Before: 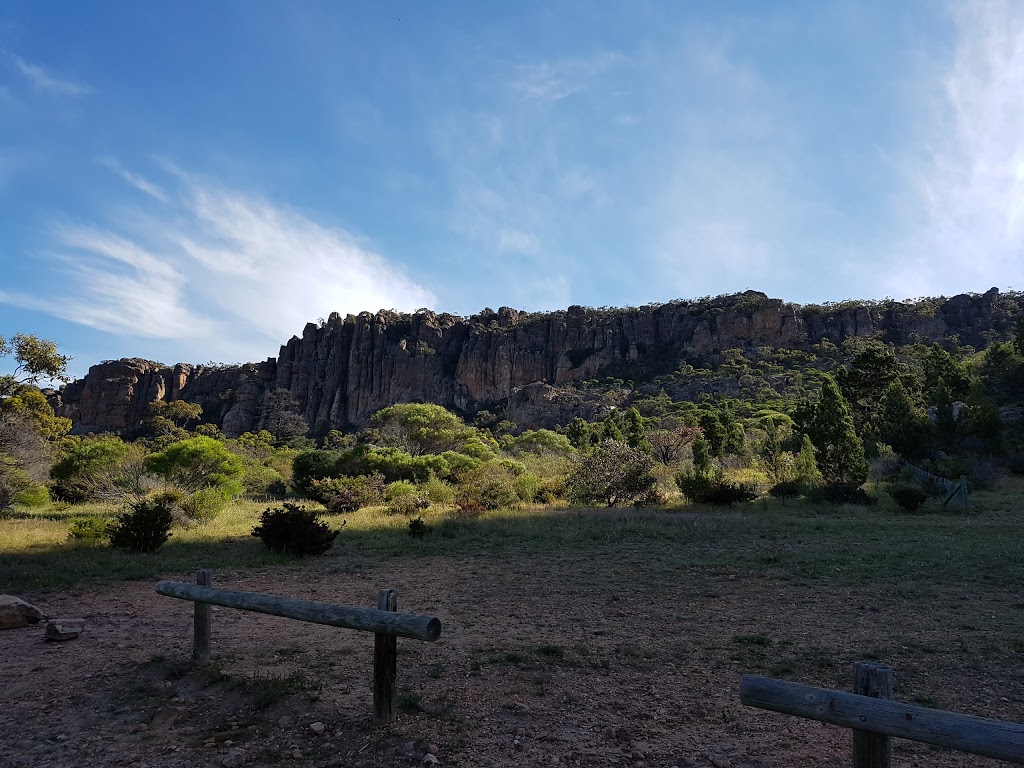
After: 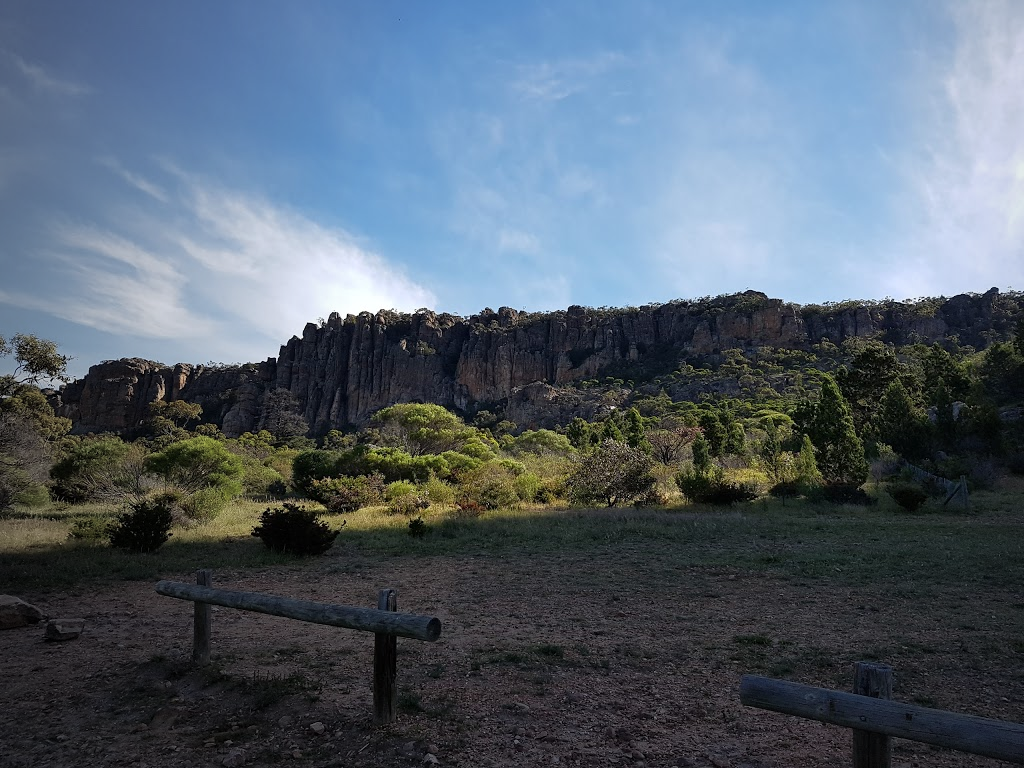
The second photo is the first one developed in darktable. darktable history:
vignetting: fall-off start 72.46%, fall-off radius 108.36%, center (0.217, -0.242), width/height ratio 0.731
